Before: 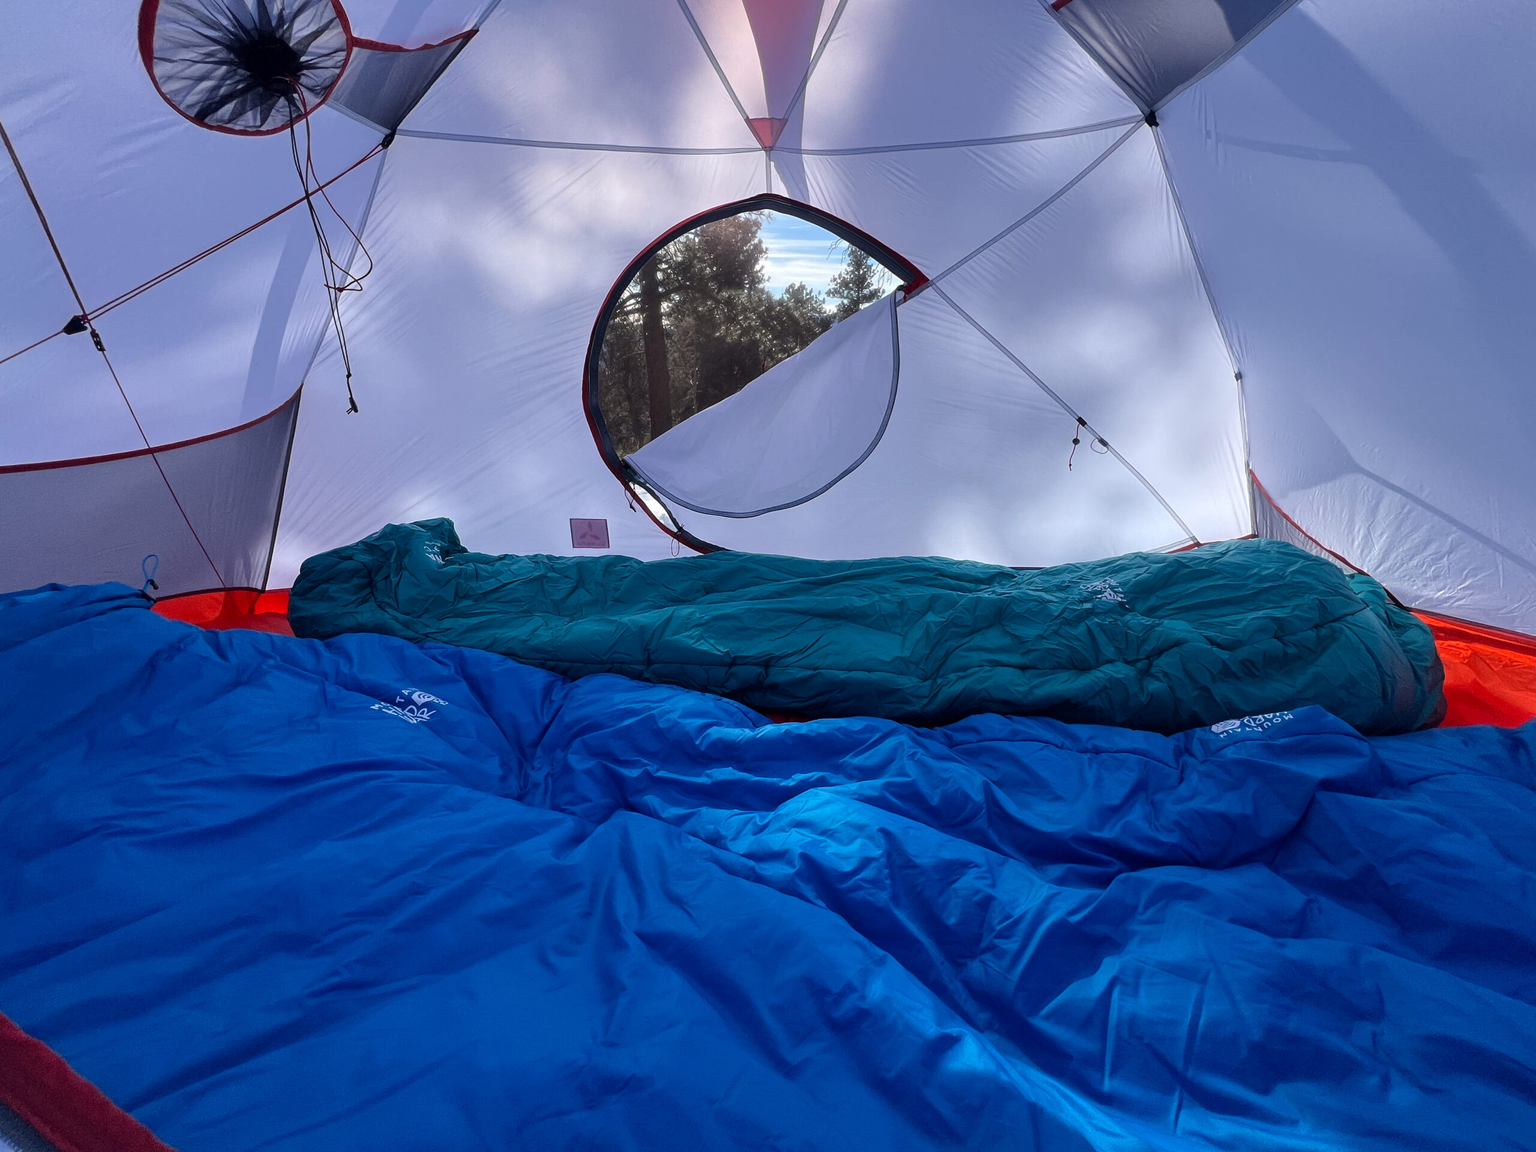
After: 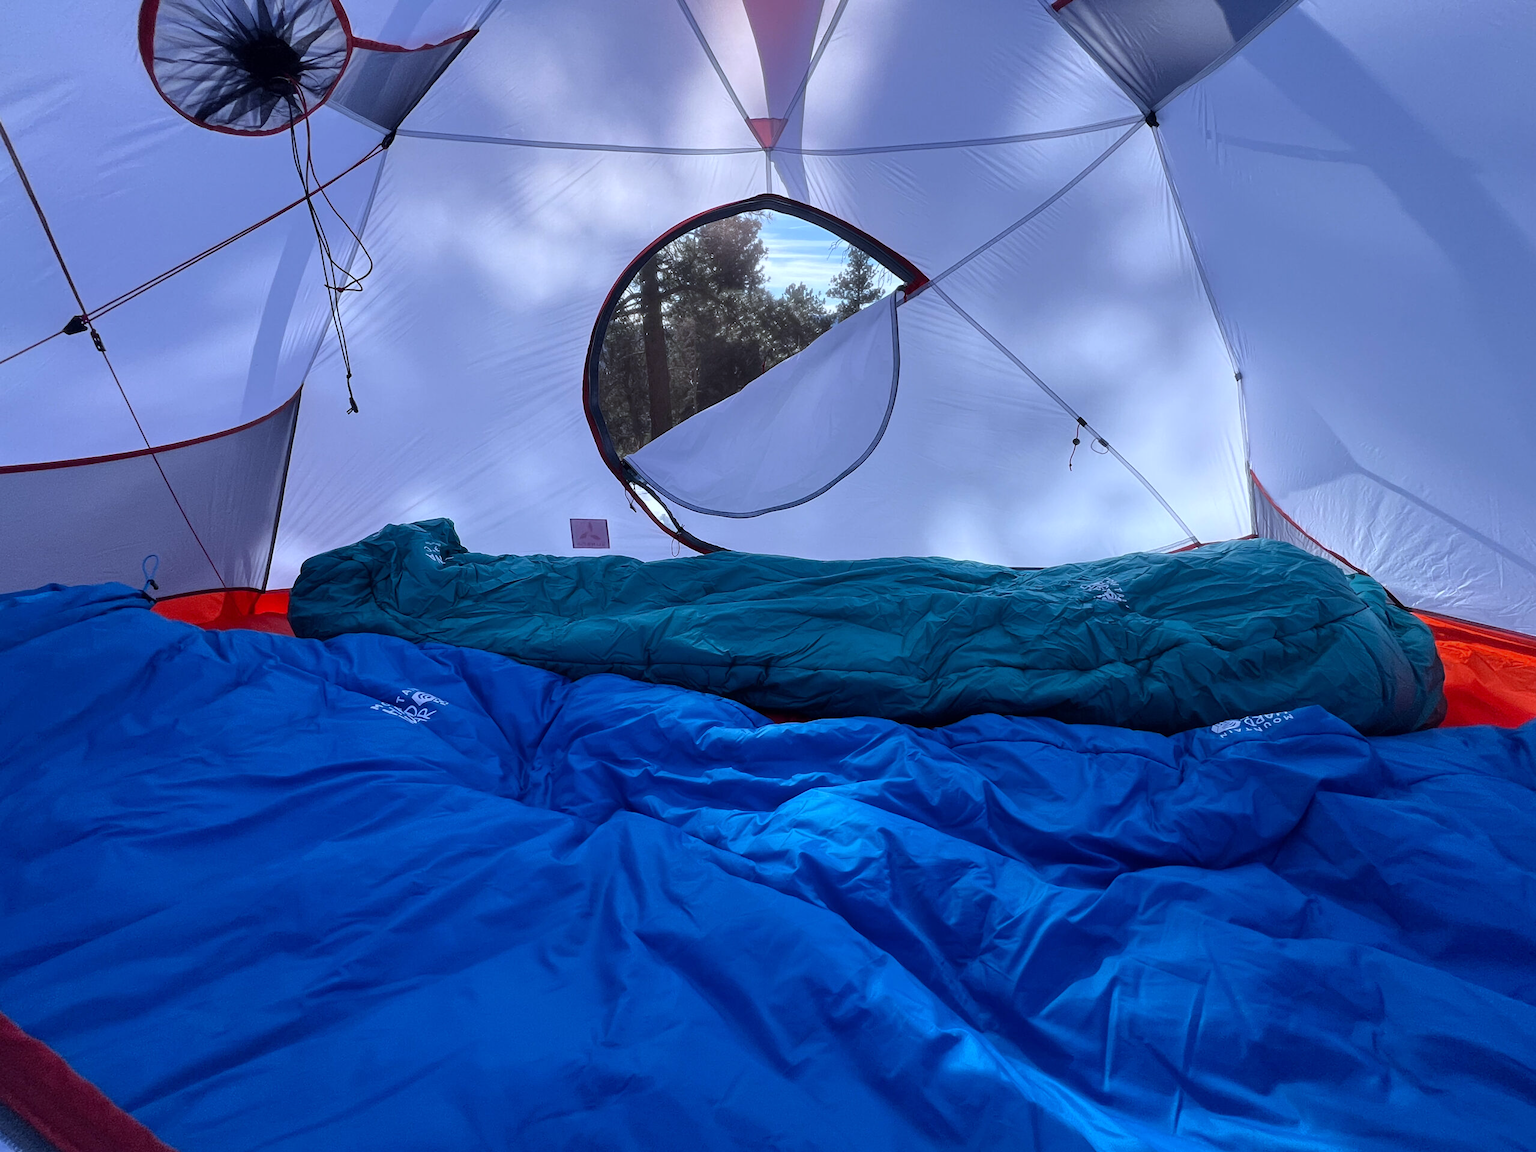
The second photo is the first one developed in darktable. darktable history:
white balance: red 0.924, blue 1.095
